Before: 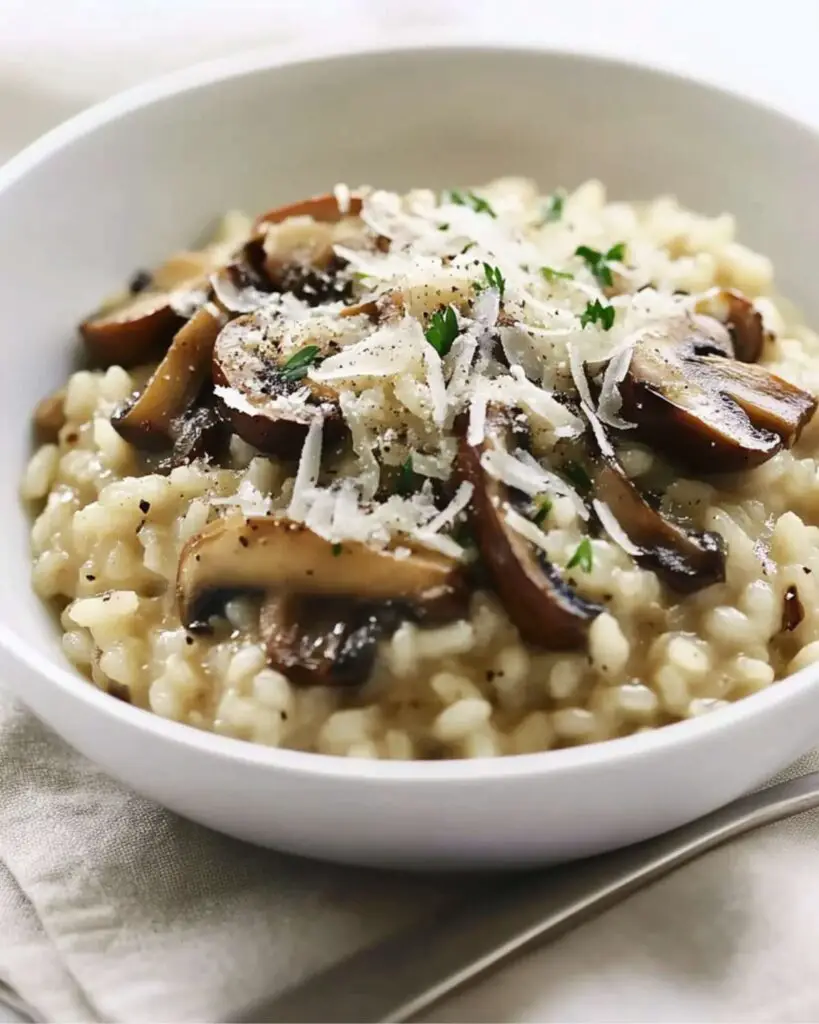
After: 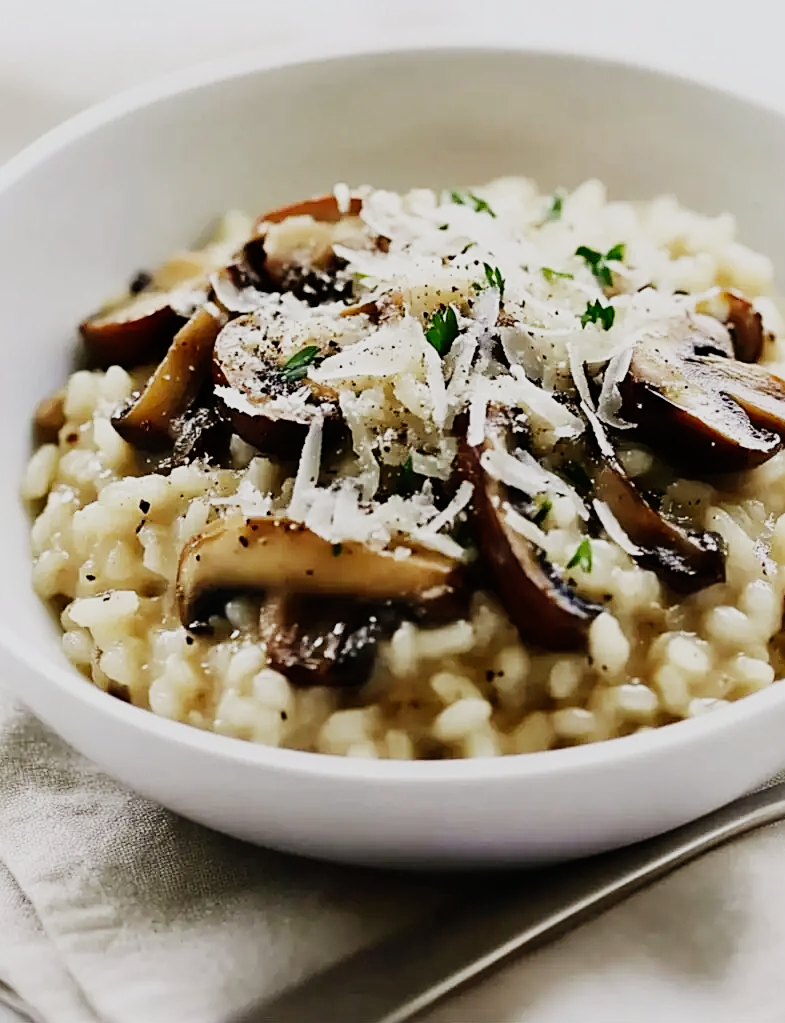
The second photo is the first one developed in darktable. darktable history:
crop: right 4.126%, bottom 0.031%
sharpen: on, module defaults
sigmoid: contrast 1.69, skew -0.23, preserve hue 0%, red attenuation 0.1, red rotation 0.035, green attenuation 0.1, green rotation -0.017, blue attenuation 0.15, blue rotation -0.052, base primaries Rec2020
